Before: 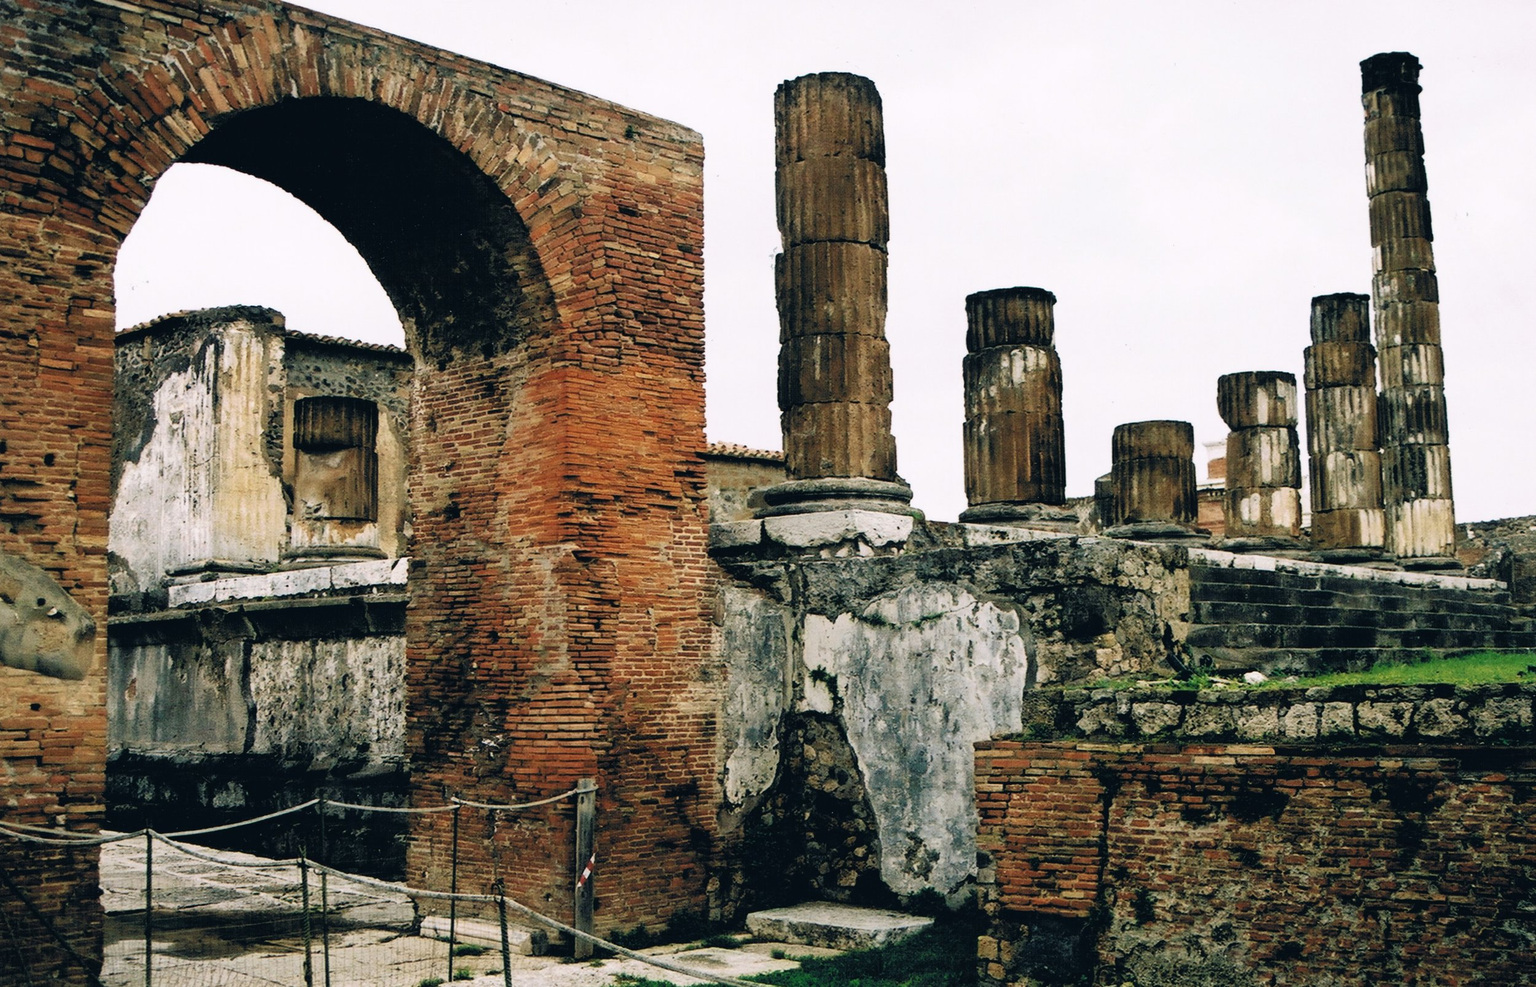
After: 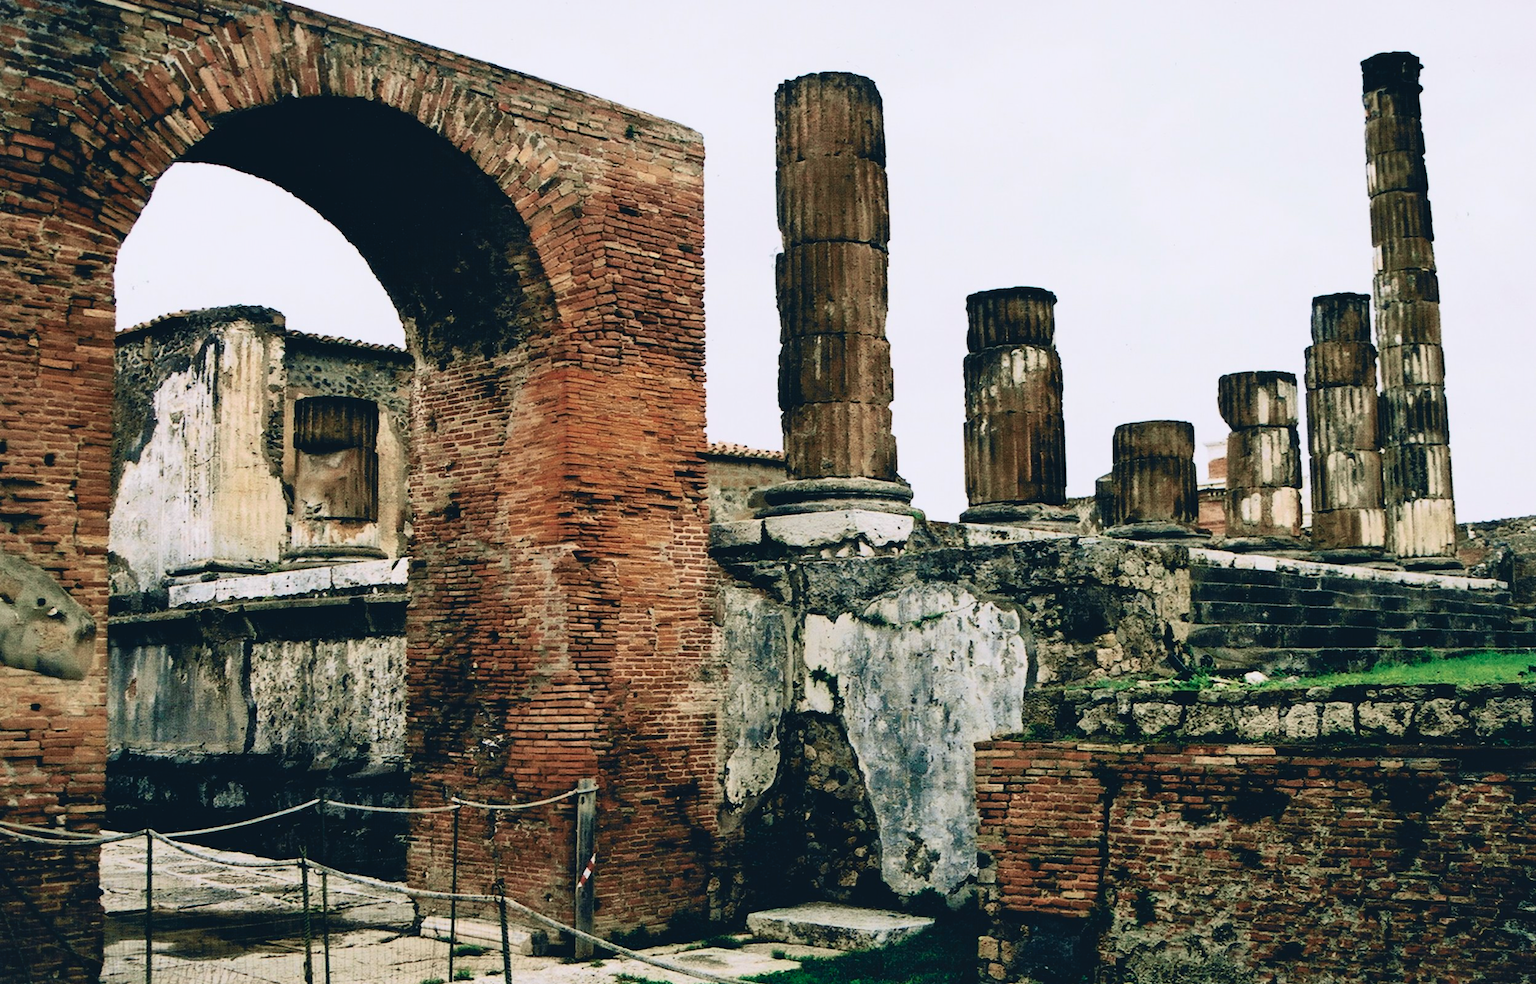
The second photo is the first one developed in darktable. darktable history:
crop: top 0.072%, bottom 0.108%
tone curve: curves: ch0 [(0, 0.047) (0.15, 0.127) (0.46, 0.466) (0.751, 0.788) (1, 0.961)]; ch1 [(0, 0) (0.43, 0.408) (0.476, 0.469) (0.505, 0.501) (0.553, 0.557) (0.592, 0.58) (0.631, 0.625) (1, 1)]; ch2 [(0, 0) (0.505, 0.495) (0.55, 0.557) (0.583, 0.573) (1, 1)], color space Lab, independent channels, preserve colors none
shadows and highlights: shadows 30.81, highlights 1.61, soften with gaussian
